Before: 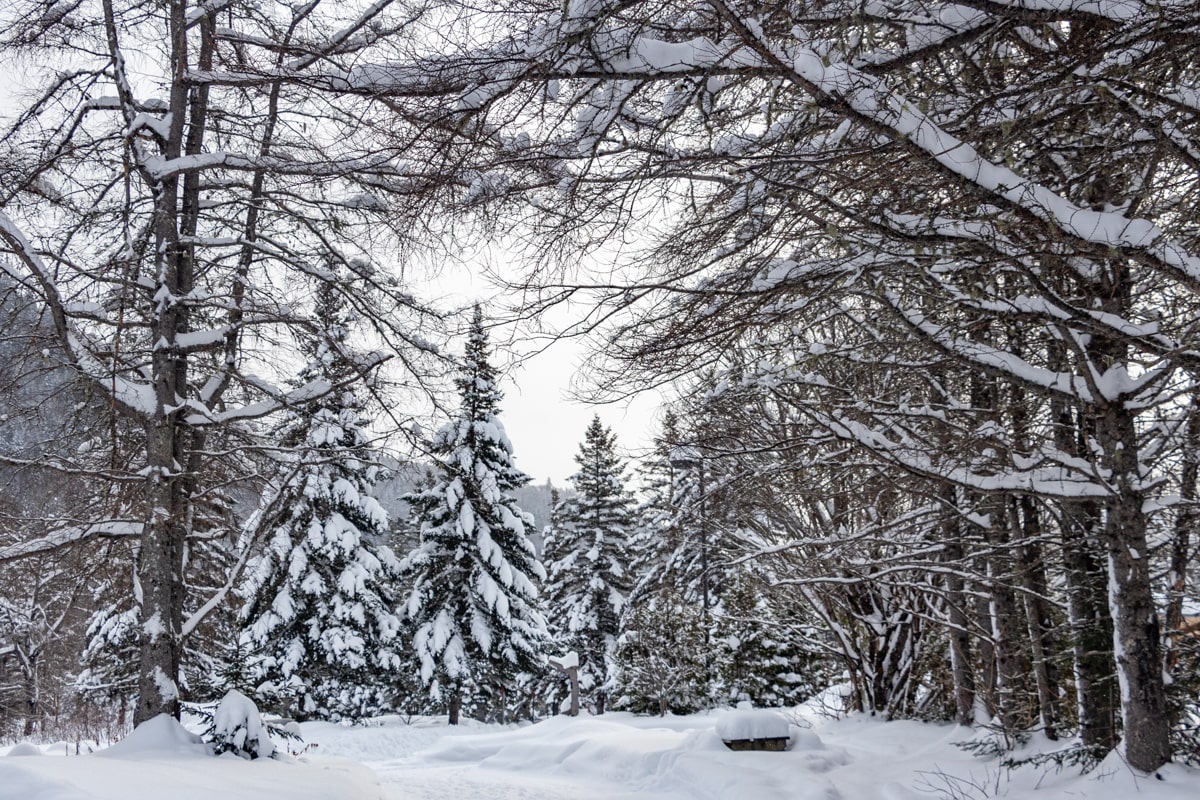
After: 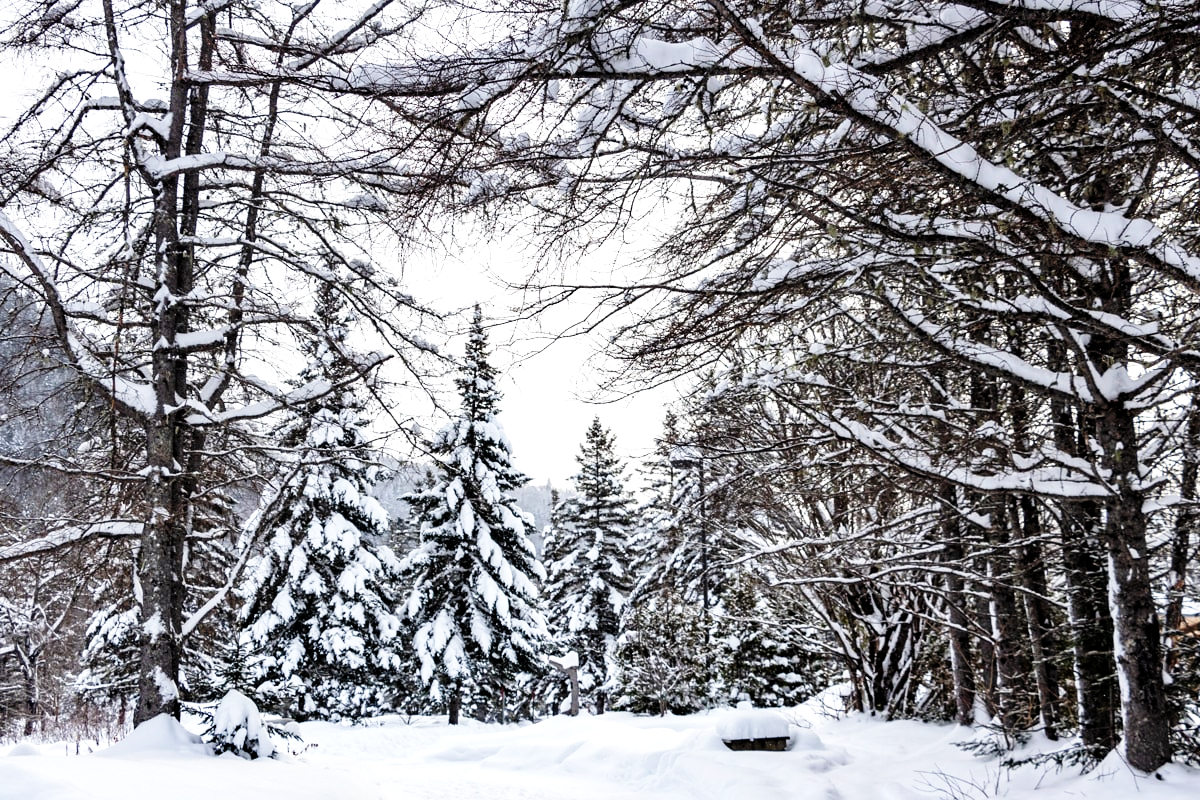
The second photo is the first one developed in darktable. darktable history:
contrast brightness saturation: contrast 0.079, saturation 0.201
base curve: curves: ch0 [(0, 0) (0.028, 0.03) (0.121, 0.232) (0.46, 0.748) (0.859, 0.968) (1, 1)], preserve colors none
levels: white 99.88%, levels [0.029, 0.545, 0.971]
